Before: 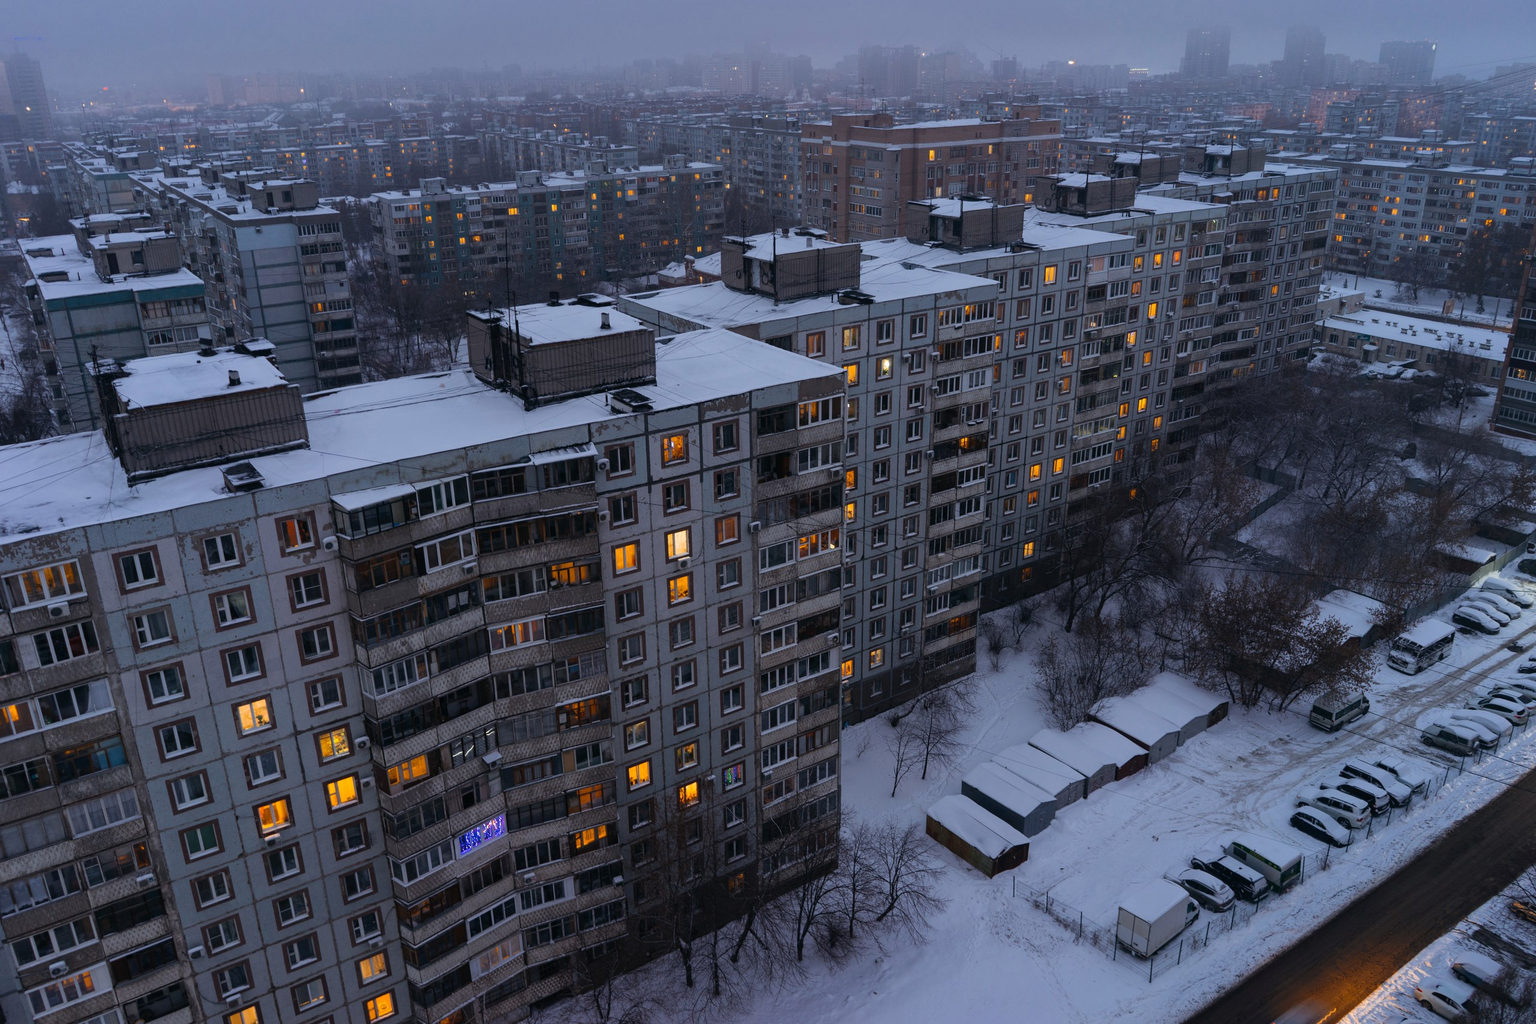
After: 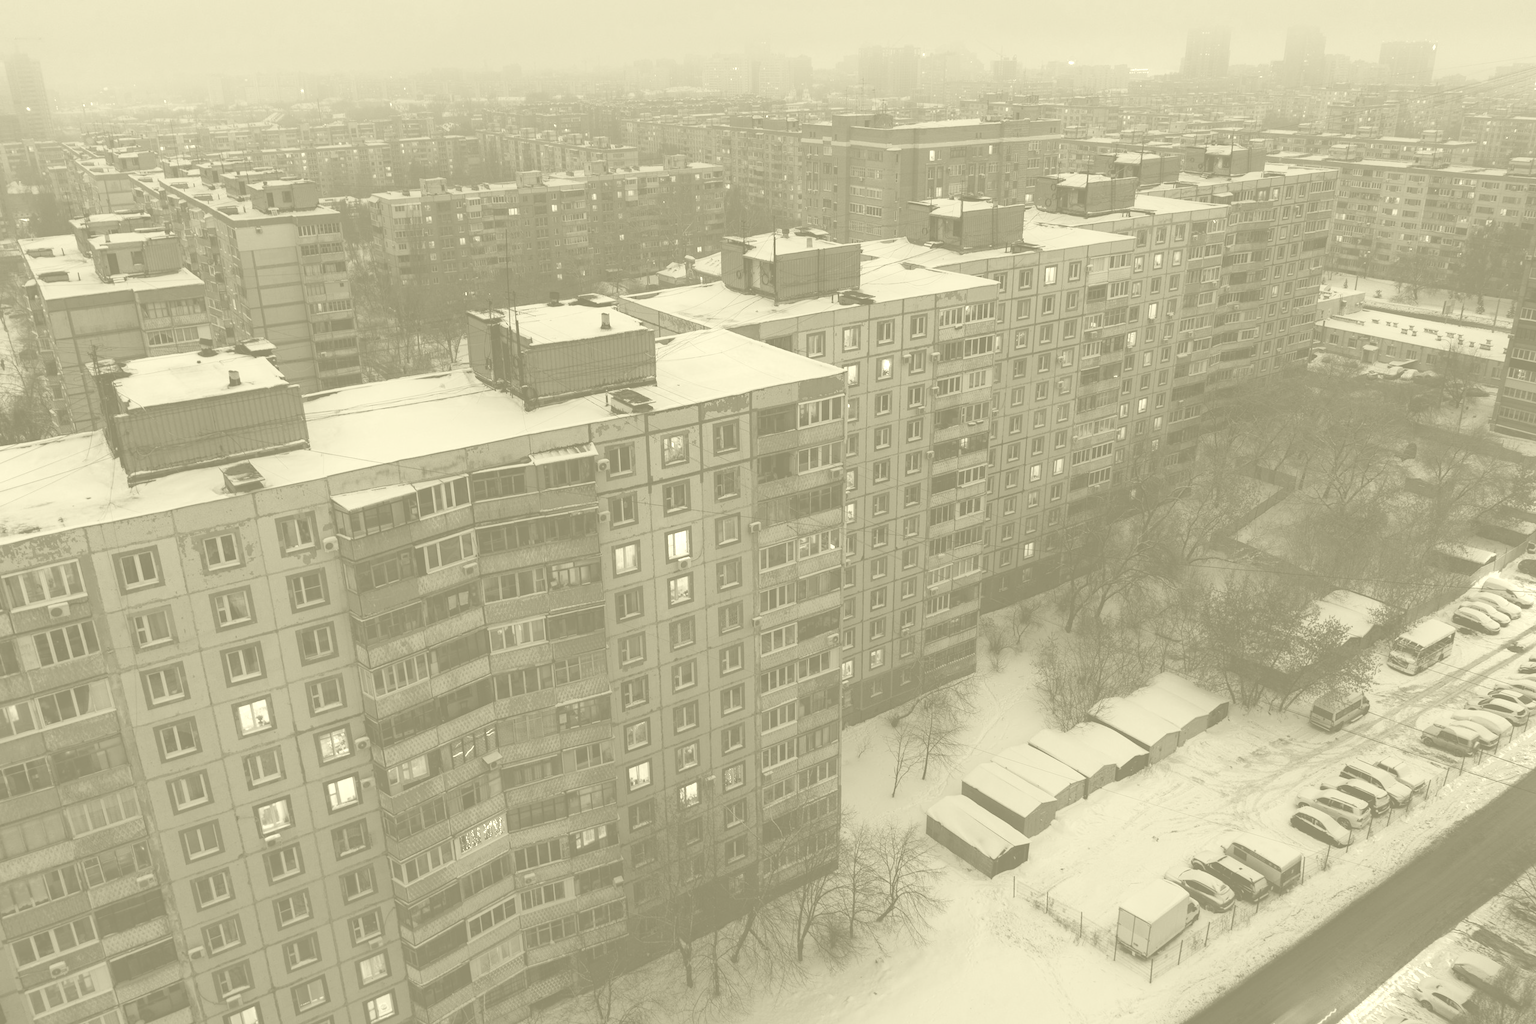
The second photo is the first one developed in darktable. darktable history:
colorize: hue 43.2°, saturation 40%, version 1
tone equalizer: -8 EV 0.001 EV, -7 EV -0.002 EV, -6 EV 0.002 EV, -5 EV -0.03 EV, -4 EV -0.116 EV, -3 EV -0.169 EV, -2 EV 0.24 EV, -1 EV 0.702 EV, +0 EV 0.493 EV
